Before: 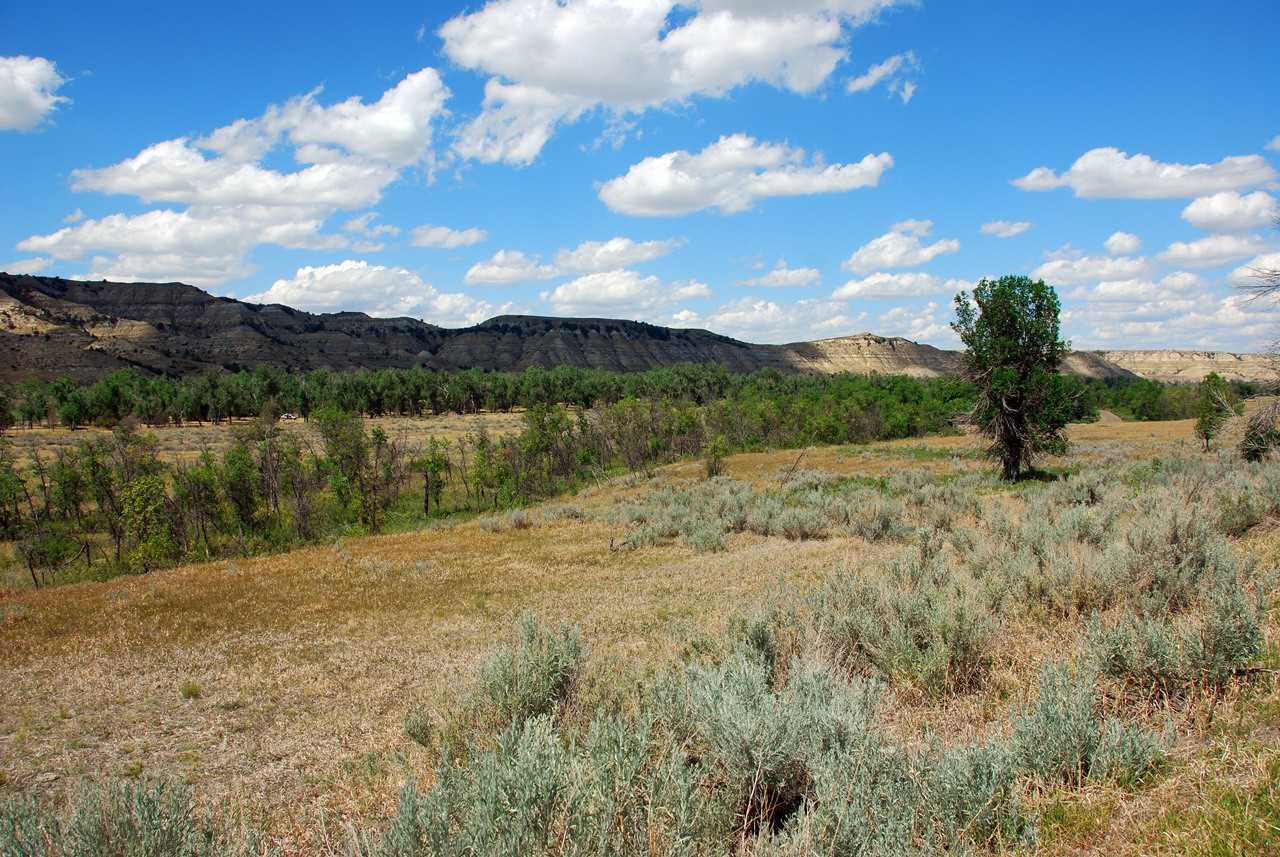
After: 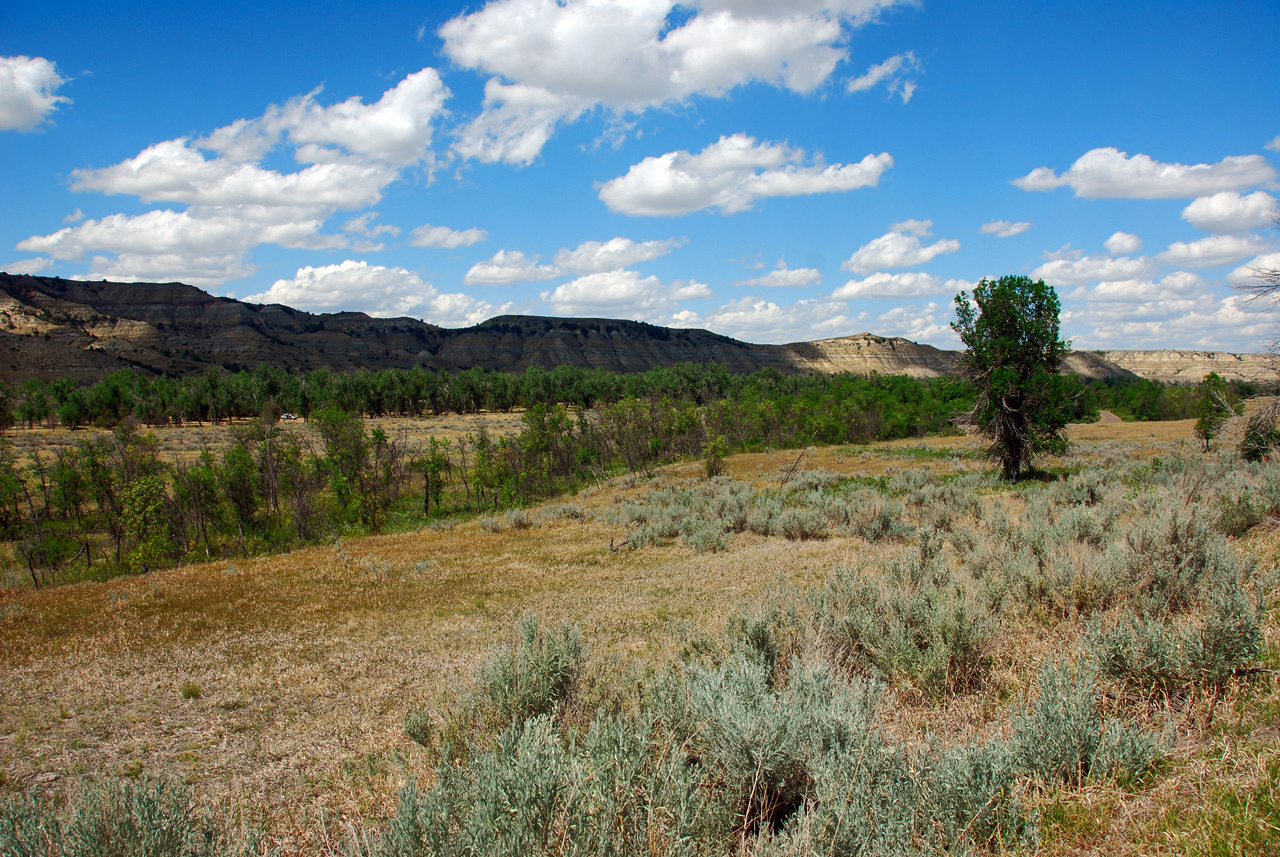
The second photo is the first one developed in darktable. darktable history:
tone curve: curves: ch0 [(0, 0) (0.003, 0.002) (0.011, 0.009) (0.025, 0.02) (0.044, 0.035) (0.069, 0.055) (0.1, 0.08) (0.136, 0.109) (0.177, 0.142) (0.224, 0.179) (0.277, 0.222) (0.335, 0.268) (0.399, 0.329) (0.468, 0.409) (0.543, 0.495) (0.623, 0.579) (0.709, 0.669) (0.801, 0.767) (0.898, 0.885) (1, 1)], color space Lab, independent channels, preserve colors none
